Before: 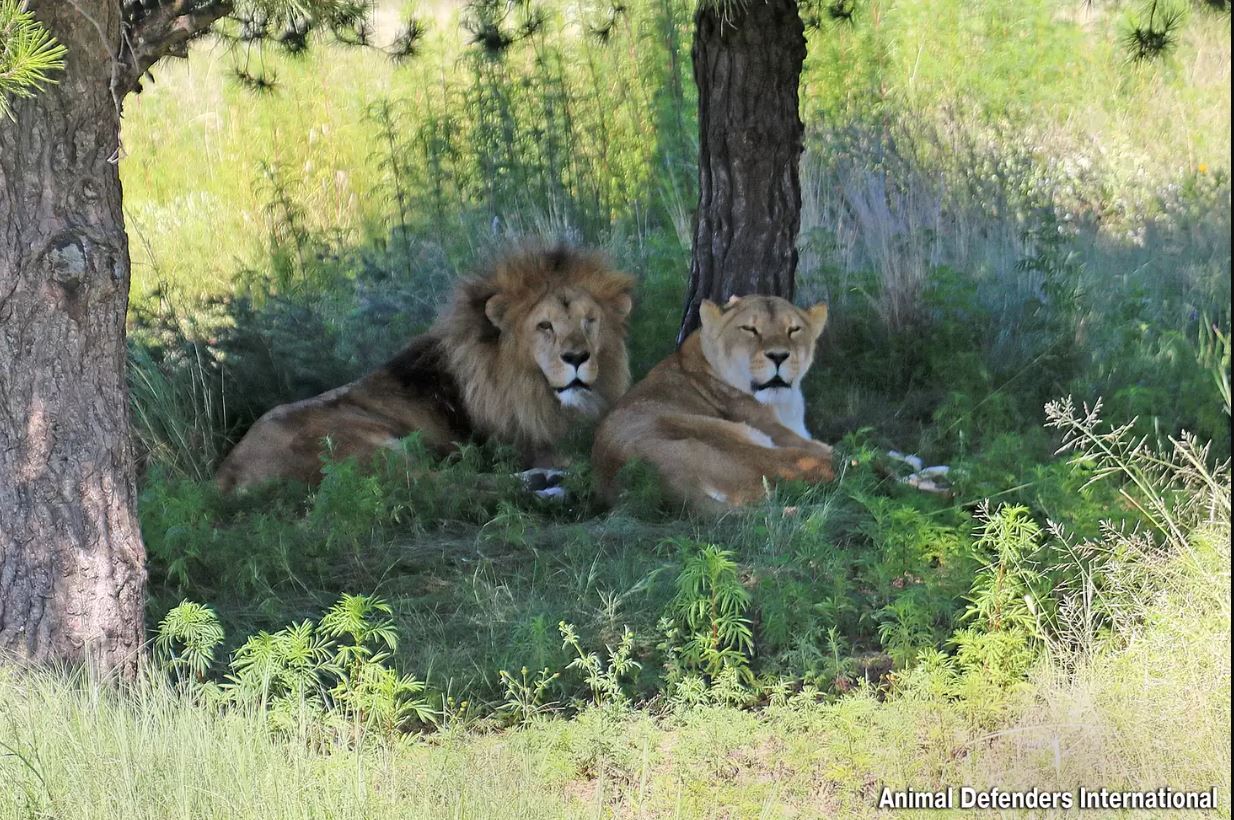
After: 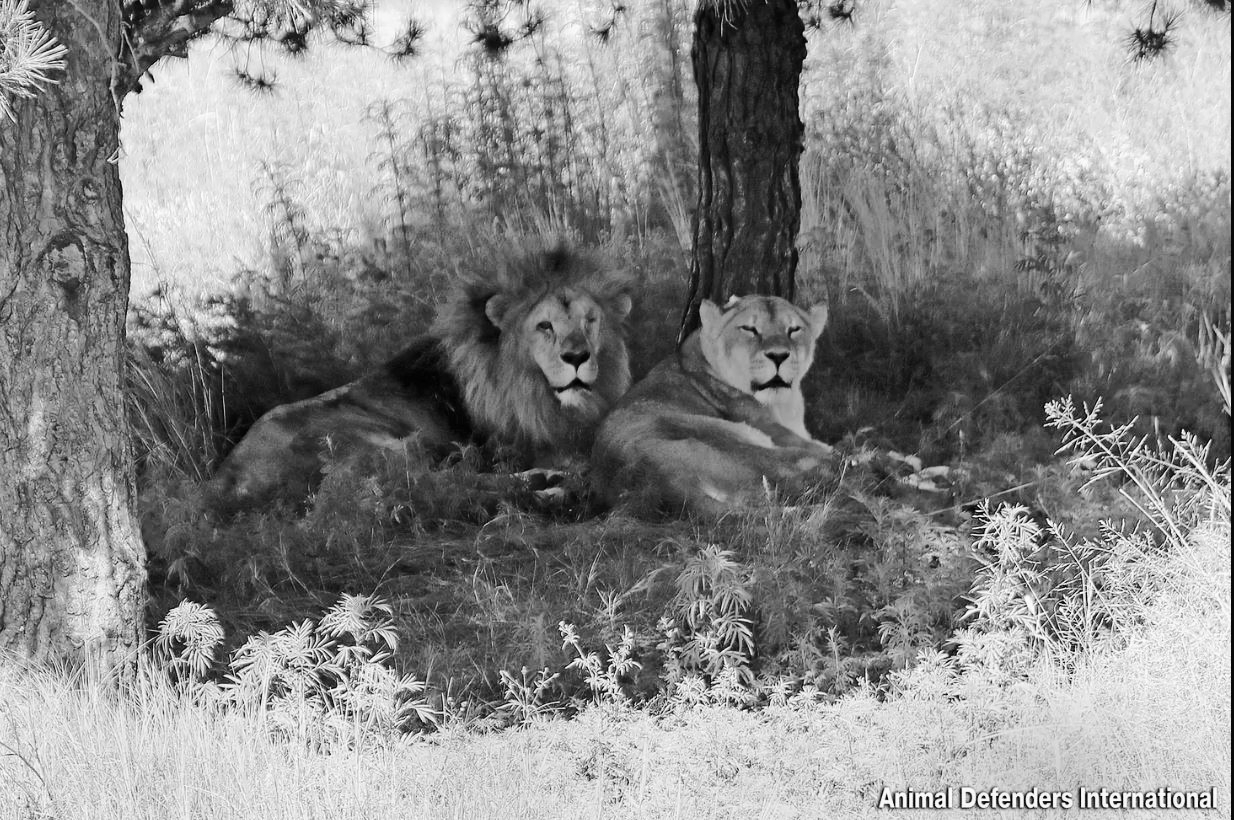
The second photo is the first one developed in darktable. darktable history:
monochrome: a -35.87, b 49.73, size 1.7
tone curve: curves: ch0 [(0, 0) (0.126, 0.086) (0.338, 0.327) (0.494, 0.55) (0.703, 0.762) (1, 1)]; ch1 [(0, 0) (0.346, 0.324) (0.45, 0.431) (0.5, 0.5) (0.522, 0.517) (0.55, 0.578) (1, 1)]; ch2 [(0, 0) (0.44, 0.424) (0.501, 0.499) (0.554, 0.563) (0.622, 0.667) (0.707, 0.746) (1, 1)], color space Lab, independent channels, preserve colors none
